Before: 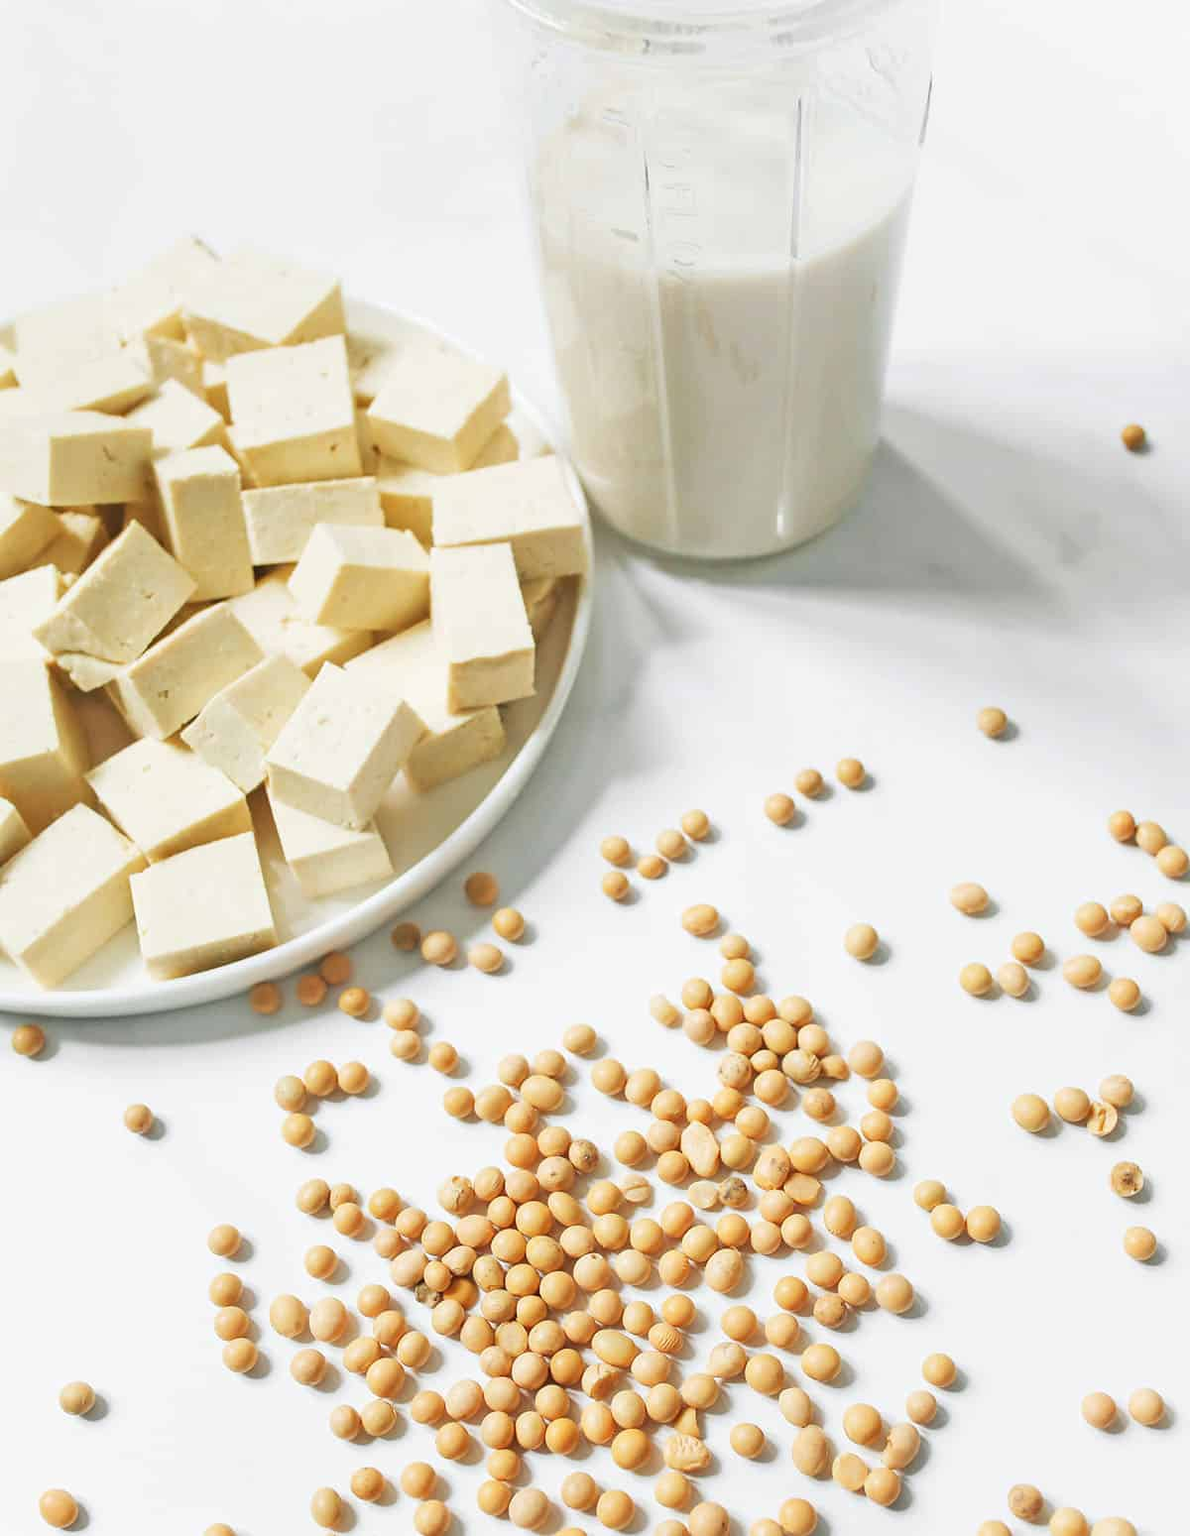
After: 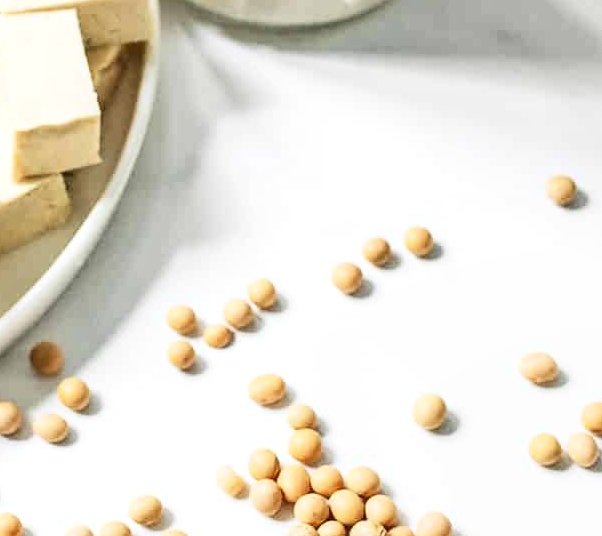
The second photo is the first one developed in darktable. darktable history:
local contrast: detail 130%
crop: left 36.607%, top 34.735%, right 13.146%, bottom 30.611%
contrast brightness saturation: contrast 0.28
